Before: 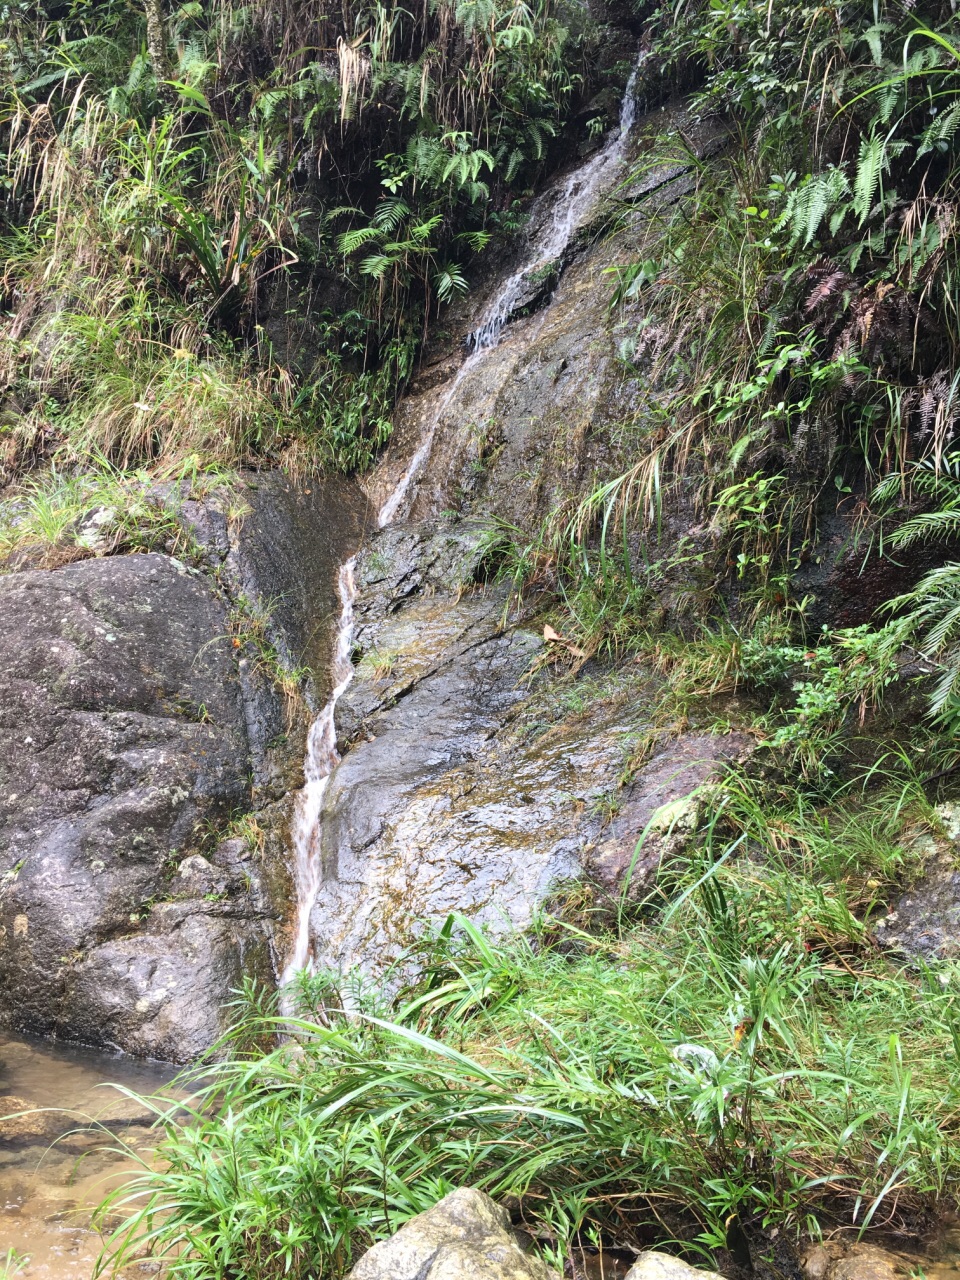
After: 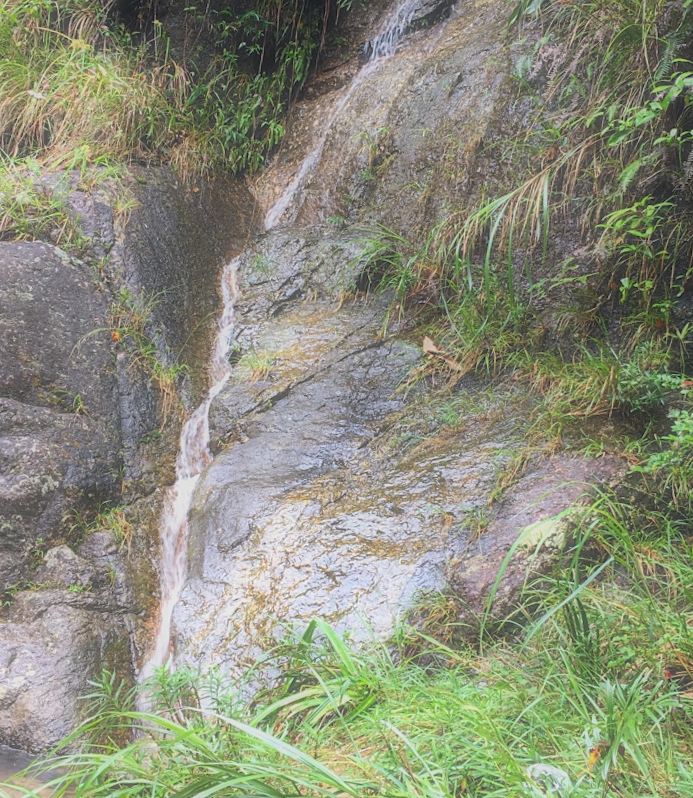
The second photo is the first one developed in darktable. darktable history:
crop and rotate: angle -3.48°, left 9.744%, top 20.687%, right 12.286%, bottom 12.044%
contrast equalizer: y [[0.511, 0.558, 0.631, 0.632, 0.559, 0.512], [0.5 ×6], [0.507, 0.559, 0.627, 0.644, 0.647, 0.647], [0 ×6], [0 ×6]], mix -0.988
haze removal: strength -0.057, compatibility mode true, adaptive false
